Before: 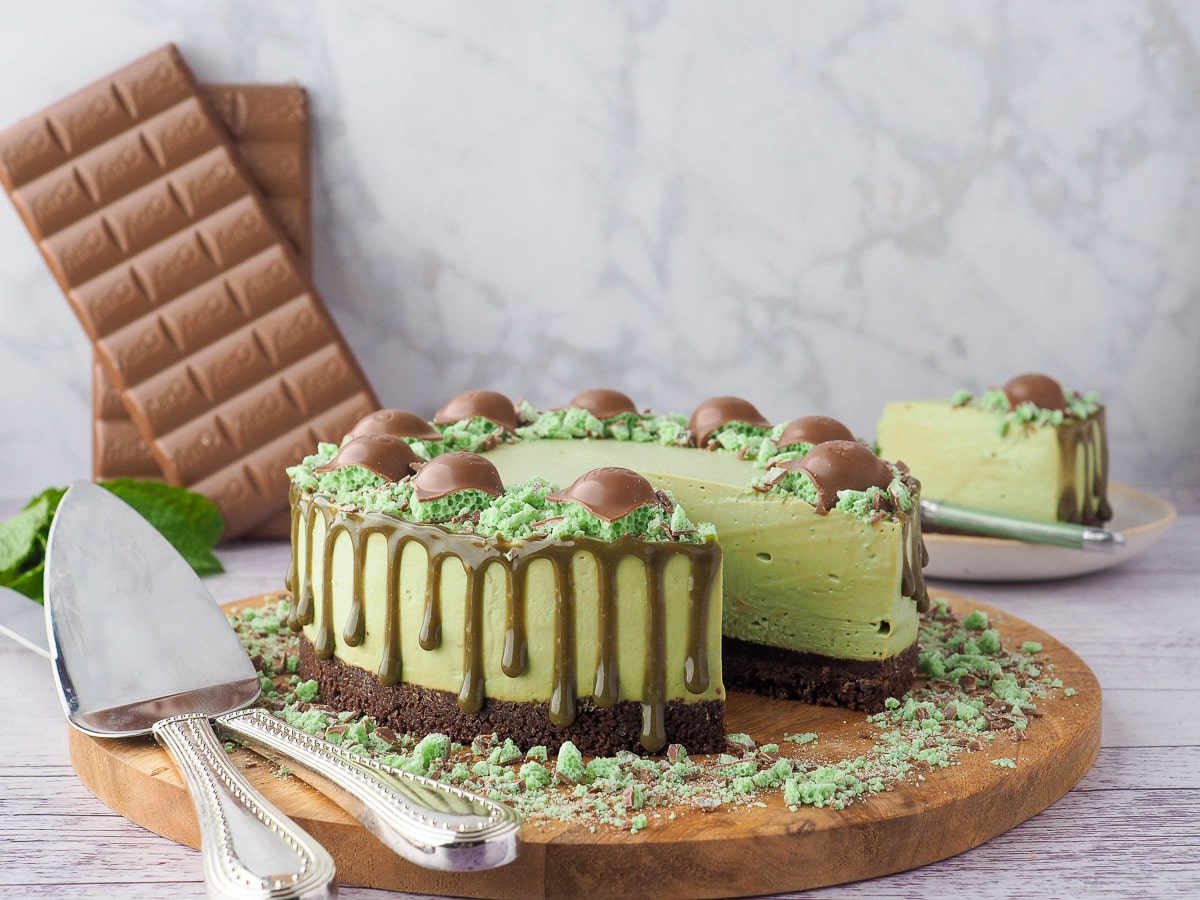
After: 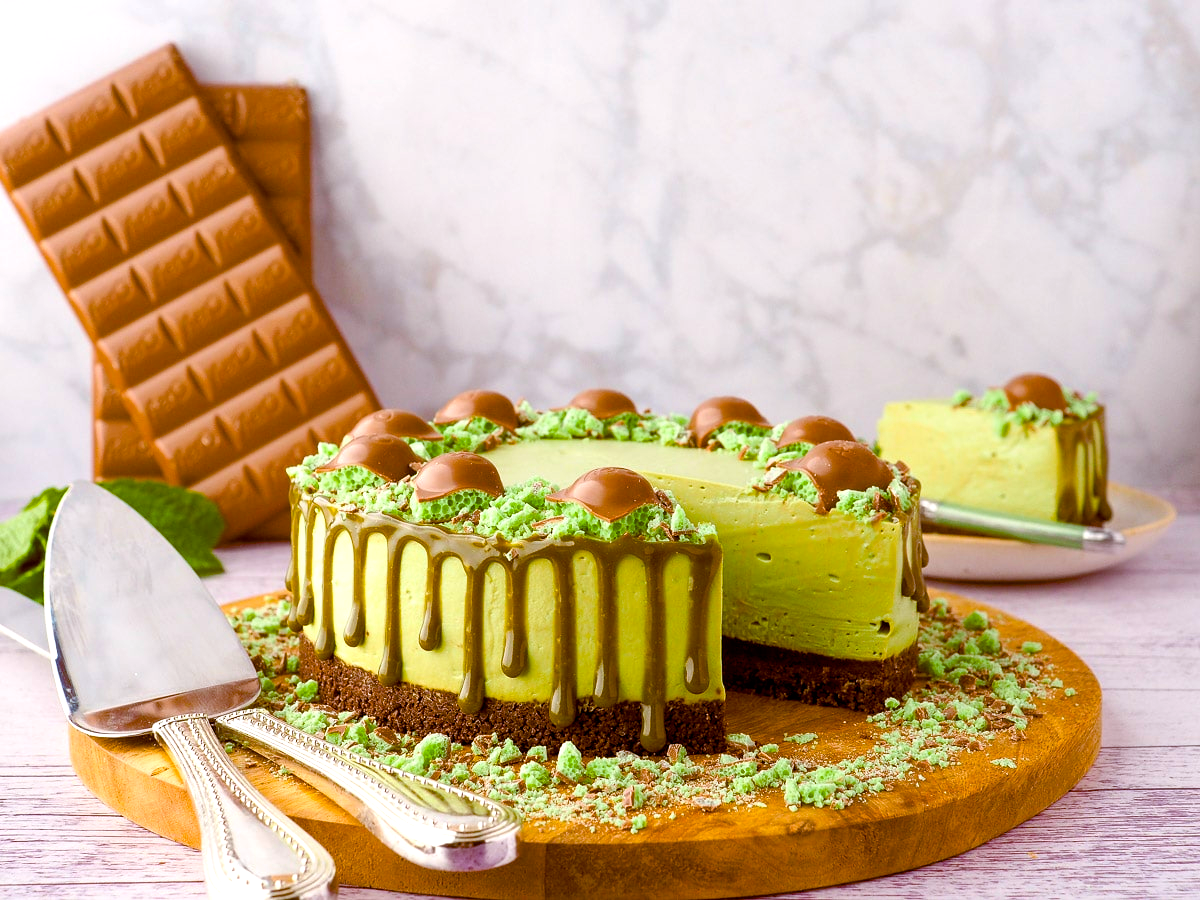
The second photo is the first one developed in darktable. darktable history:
color balance rgb: global offset › chroma 0.404%, global offset › hue 32.33°, perceptual saturation grading › global saturation 36.552%, perceptual saturation grading › shadows 35.683%, perceptual brilliance grading › global brilliance 9.833%, global vibrance 20%
